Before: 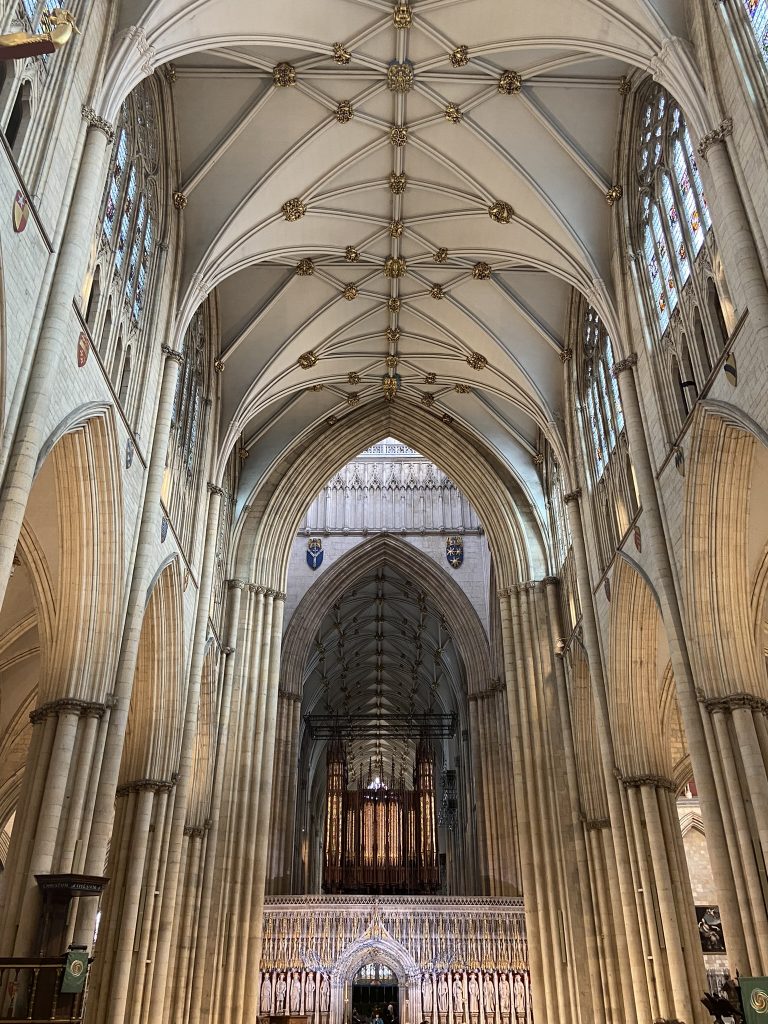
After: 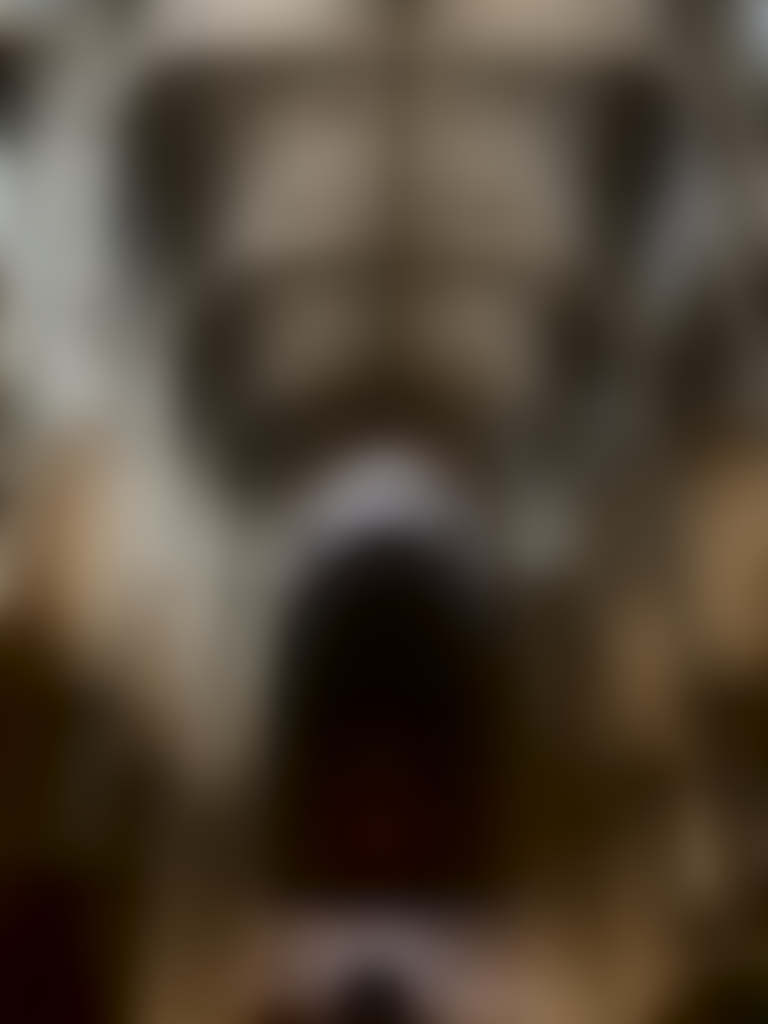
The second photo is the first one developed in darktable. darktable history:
sharpen: on, module defaults
lowpass: radius 31.92, contrast 1.72, brightness -0.98, saturation 0.94
